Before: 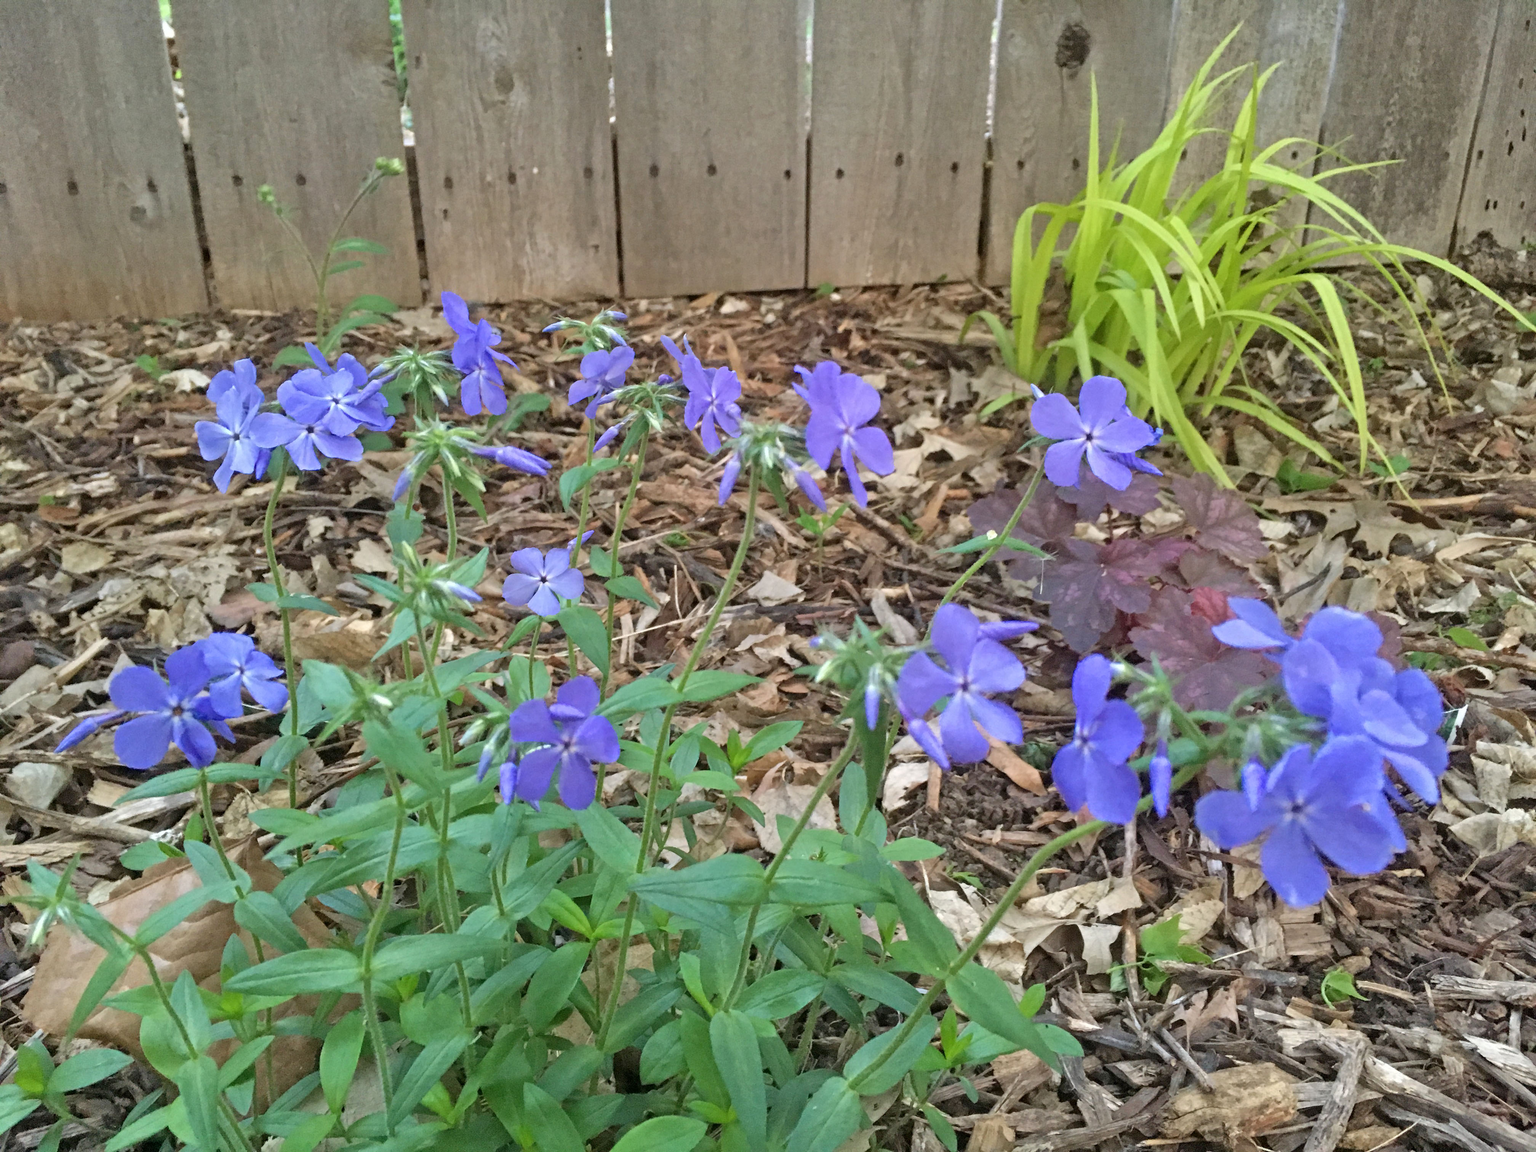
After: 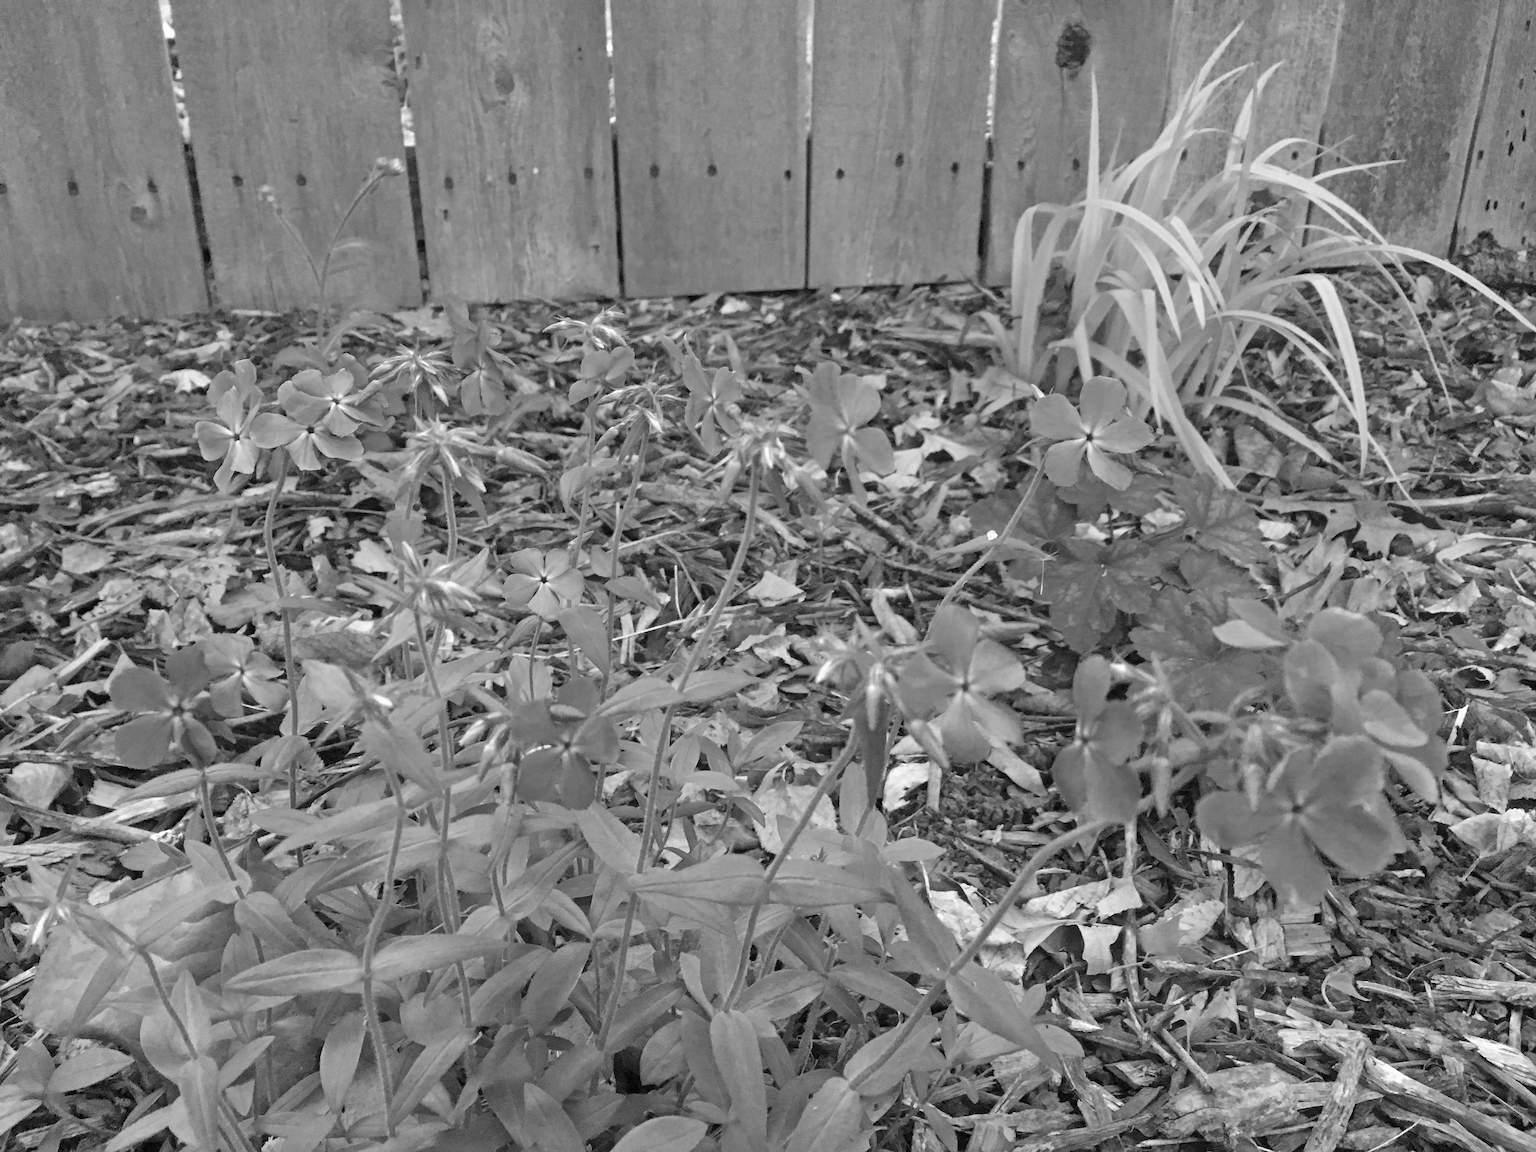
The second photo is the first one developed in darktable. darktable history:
monochrome: on, module defaults
sharpen: radius 1, threshold 1
